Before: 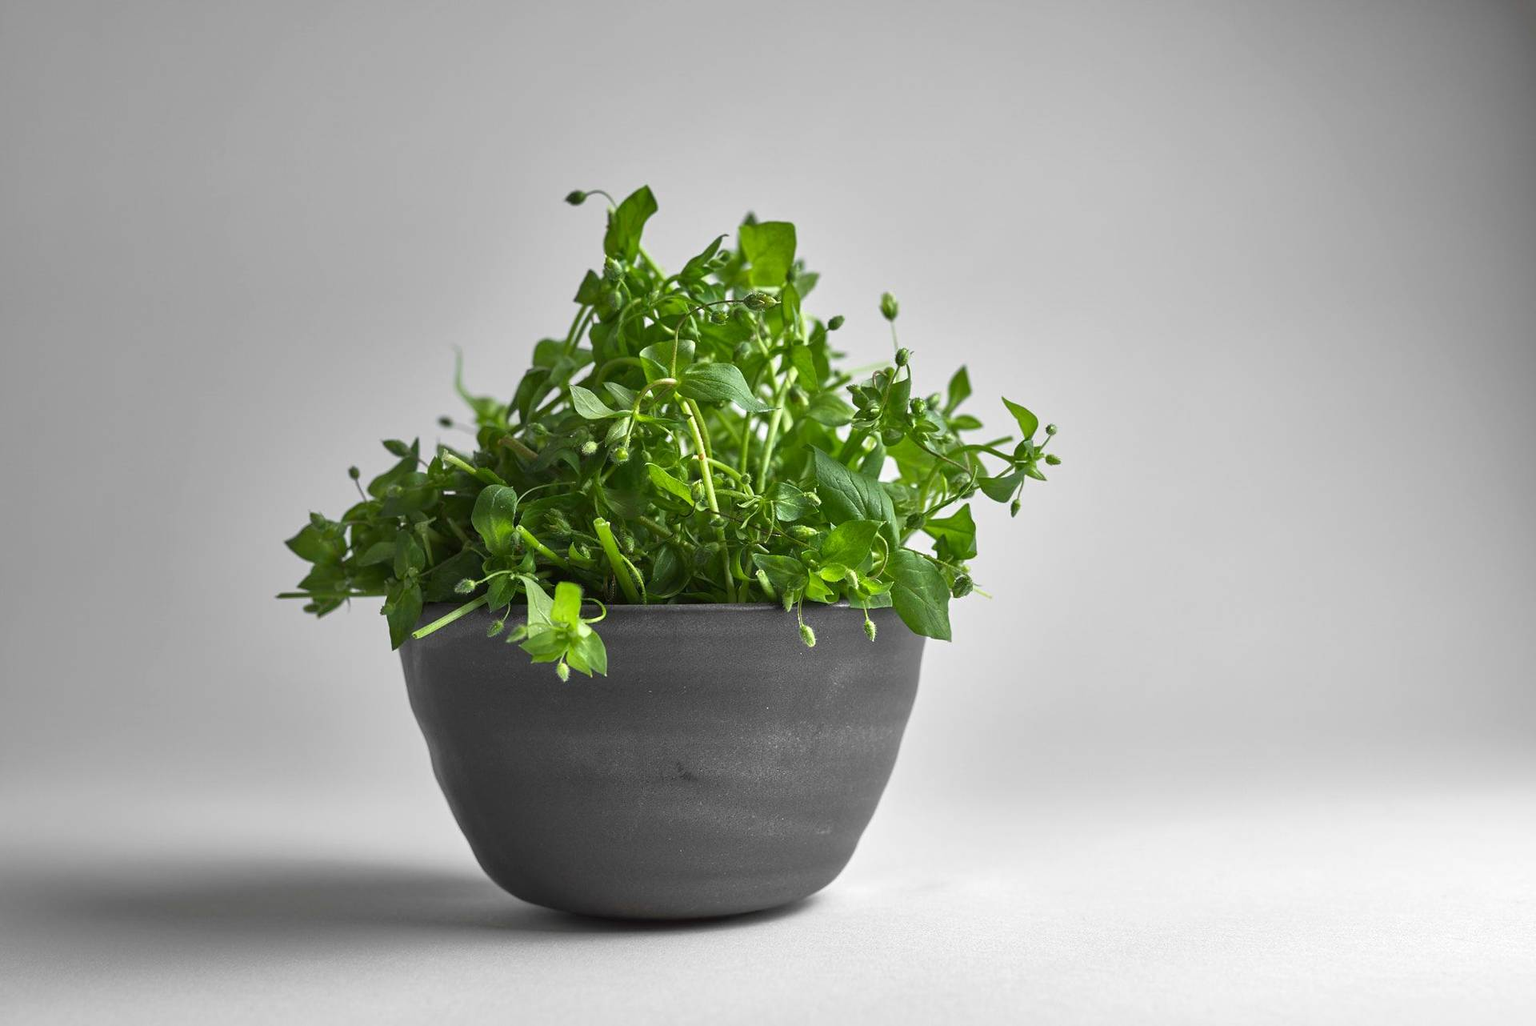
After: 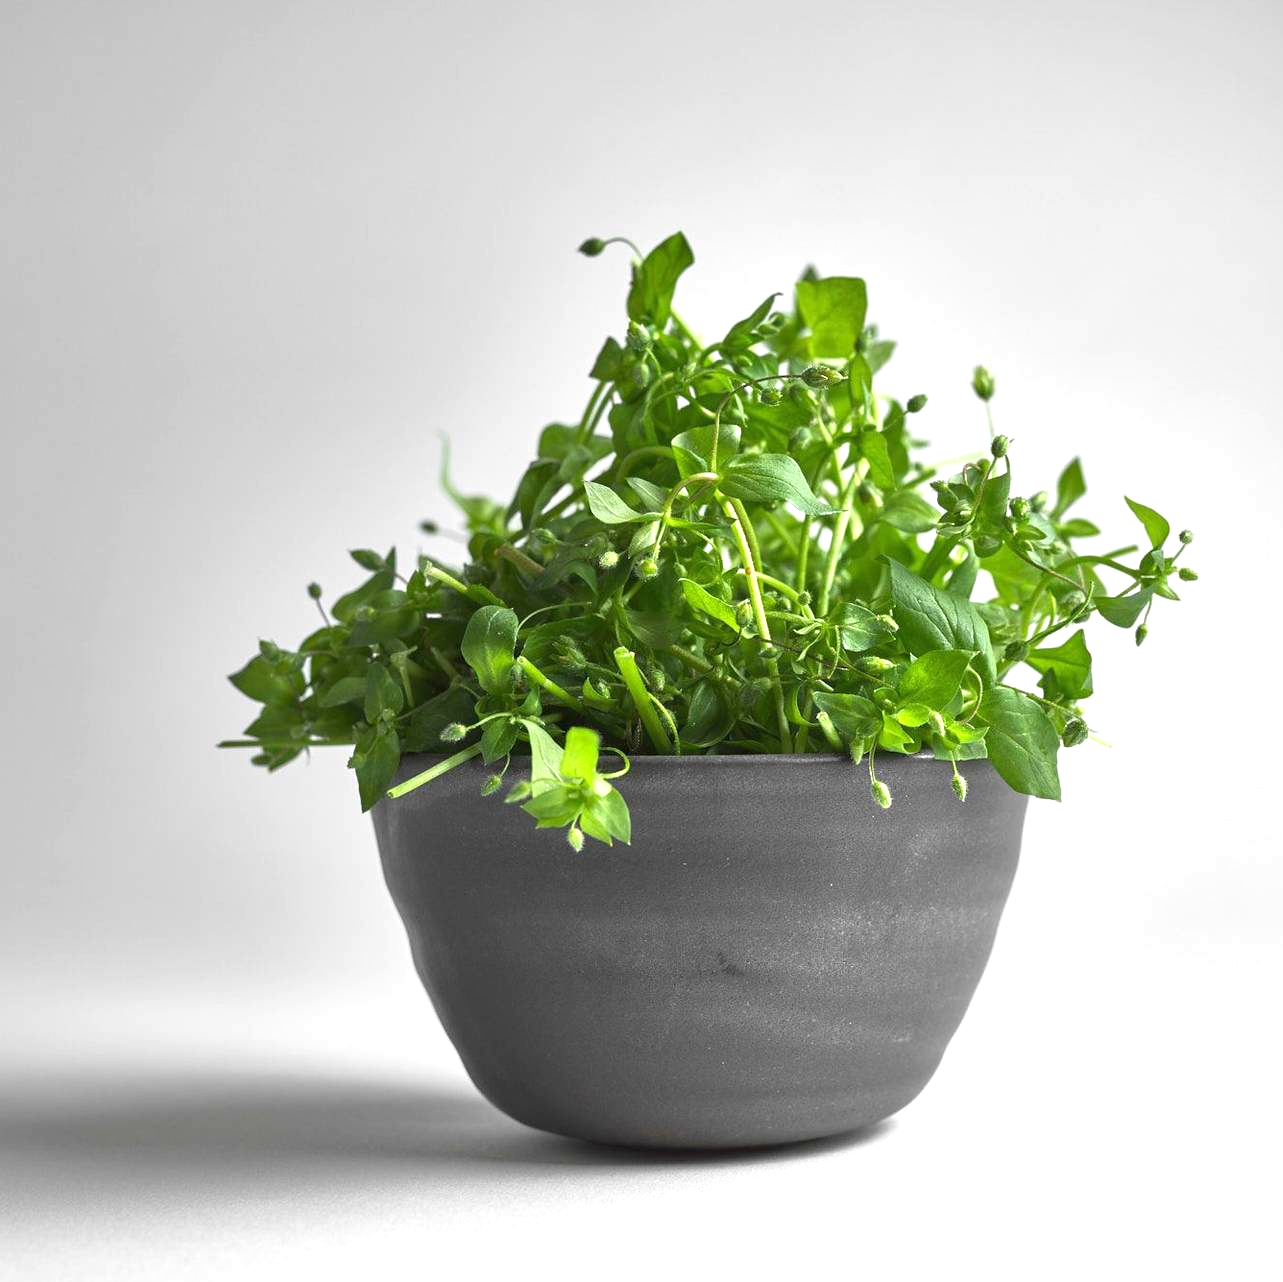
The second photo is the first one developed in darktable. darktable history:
crop and rotate: left 6.67%, right 26.483%
exposure: black level correction 0, exposure 0.692 EV, compensate highlight preservation false
